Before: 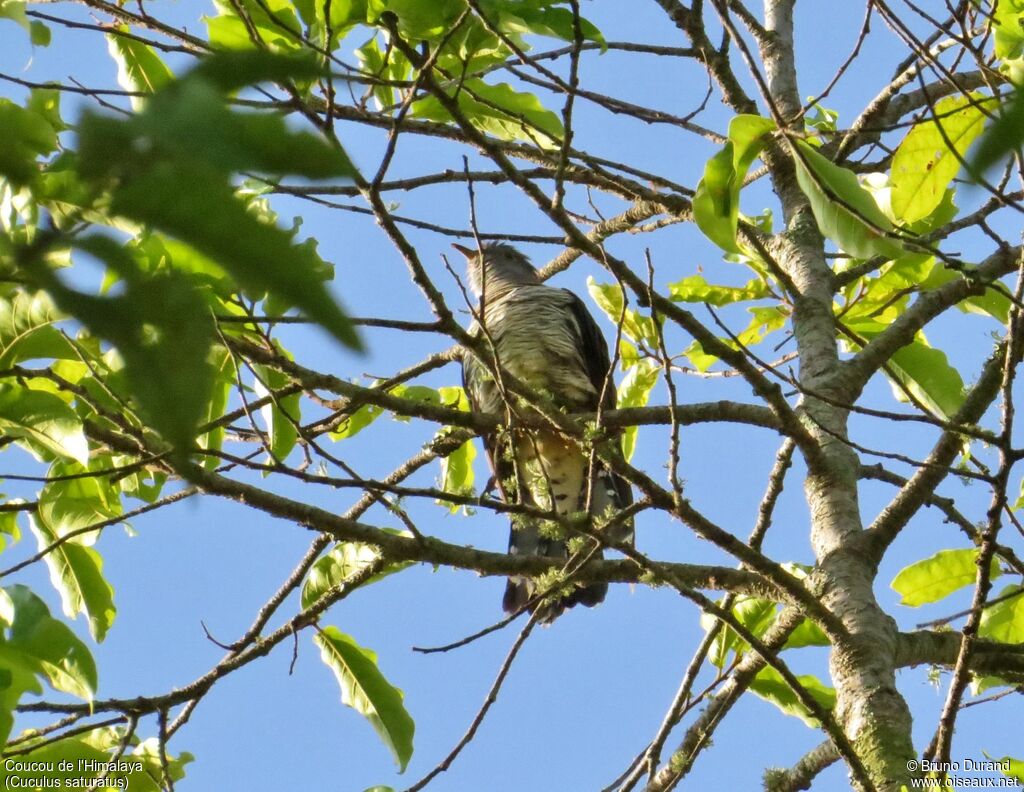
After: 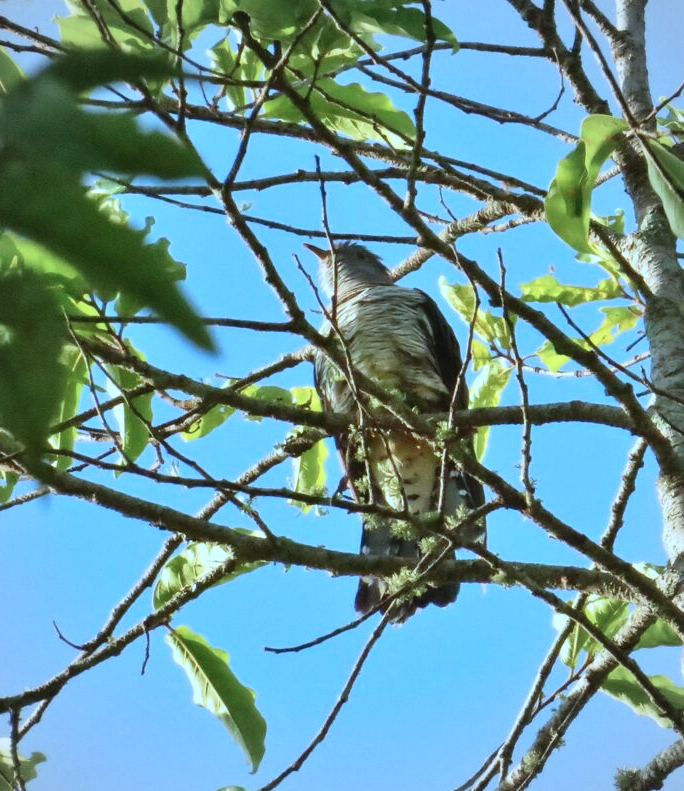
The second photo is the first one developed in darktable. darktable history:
contrast brightness saturation: contrast 0.026, brightness -0.031
crop and rotate: left 14.492%, right 18.627%
tone curve: curves: ch0 [(0, 0.028) (0.138, 0.156) (0.468, 0.516) (0.754, 0.823) (1, 1)], color space Lab, independent channels, preserve colors none
vignetting: fall-off start 74.66%, fall-off radius 65.79%, brightness -0.267
color correction: highlights a* -9.42, highlights b* -23.61
